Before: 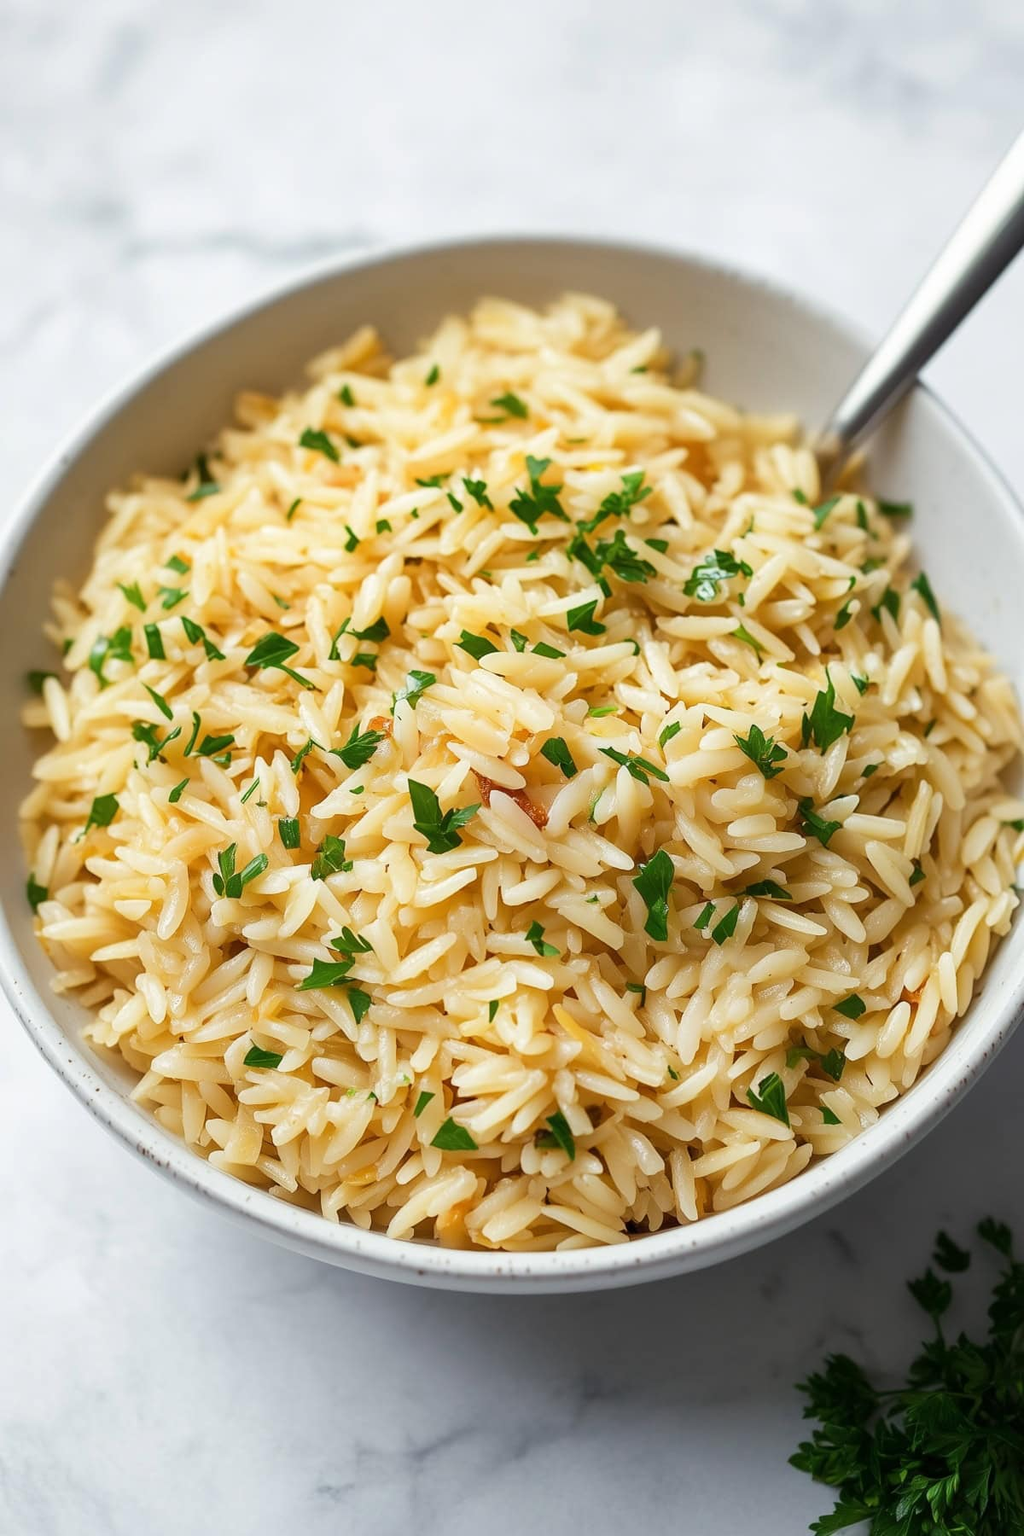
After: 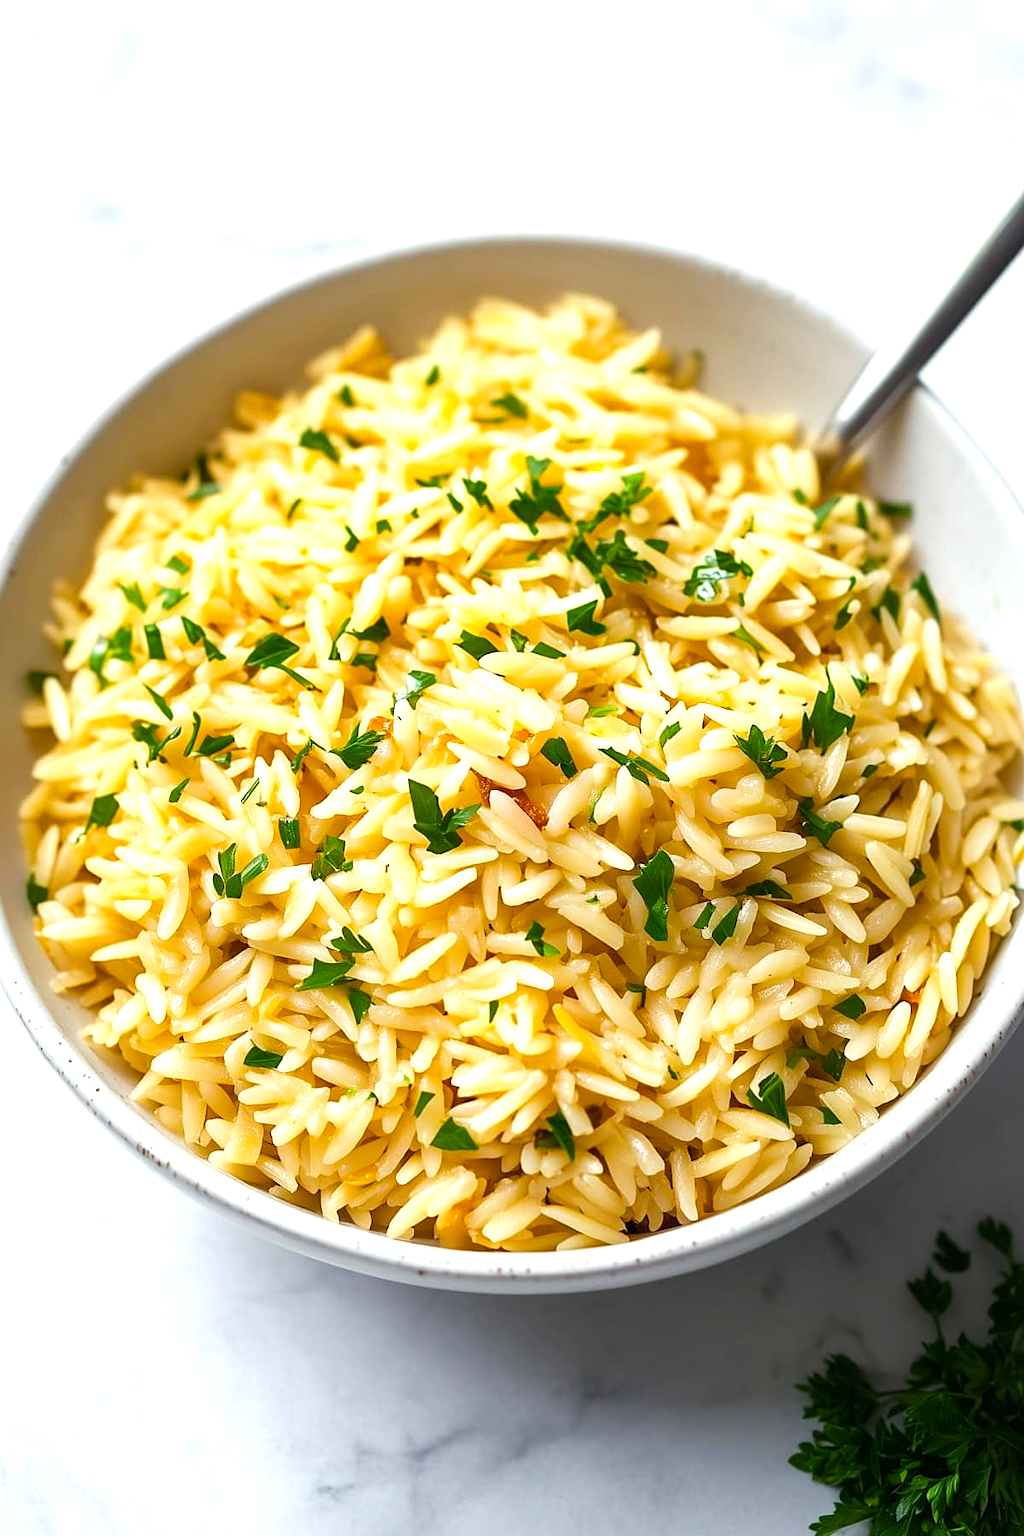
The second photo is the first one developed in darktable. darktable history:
color balance rgb: perceptual saturation grading › global saturation 19.495%, perceptual brilliance grading › global brilliance 12.66%, global vibrance 11.57%, contrast 4.902%
sharpen: amount 0.202
